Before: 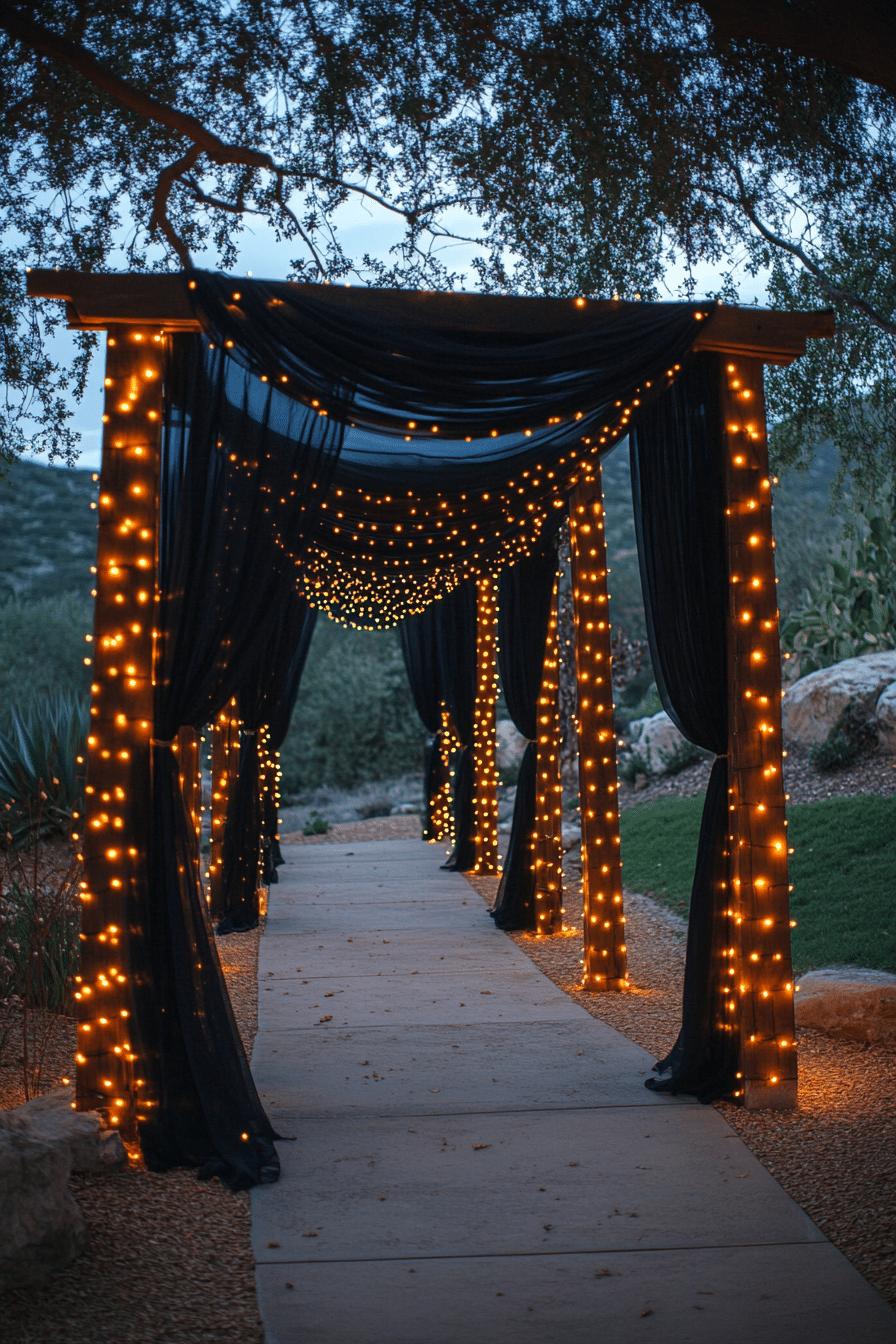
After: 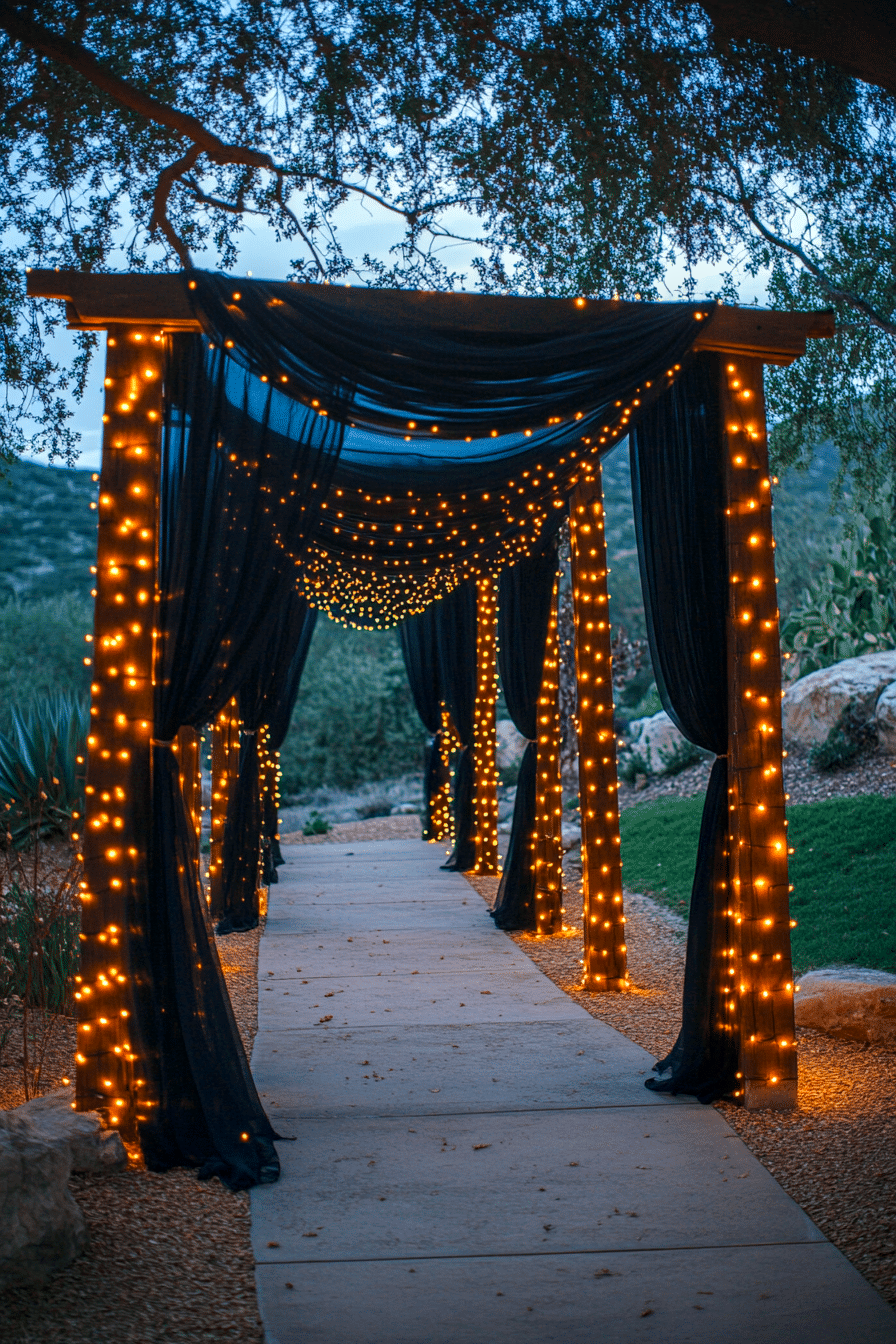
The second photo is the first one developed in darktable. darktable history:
local contrast: on, module defaults
color balance rgb: shadows lift › chroma 2.005%, shadows lift › hue 215.03°, perceptual saturation grading › global saturation 15.697%, perceptual saturation grading › highlights -19.064%, perceptual saturation grading › shadows 19.989%, perceptual brilliance grading › mid-tones 9.525%, perceptual brilliance grading › shadows 14.487%, global vibrance 20%
